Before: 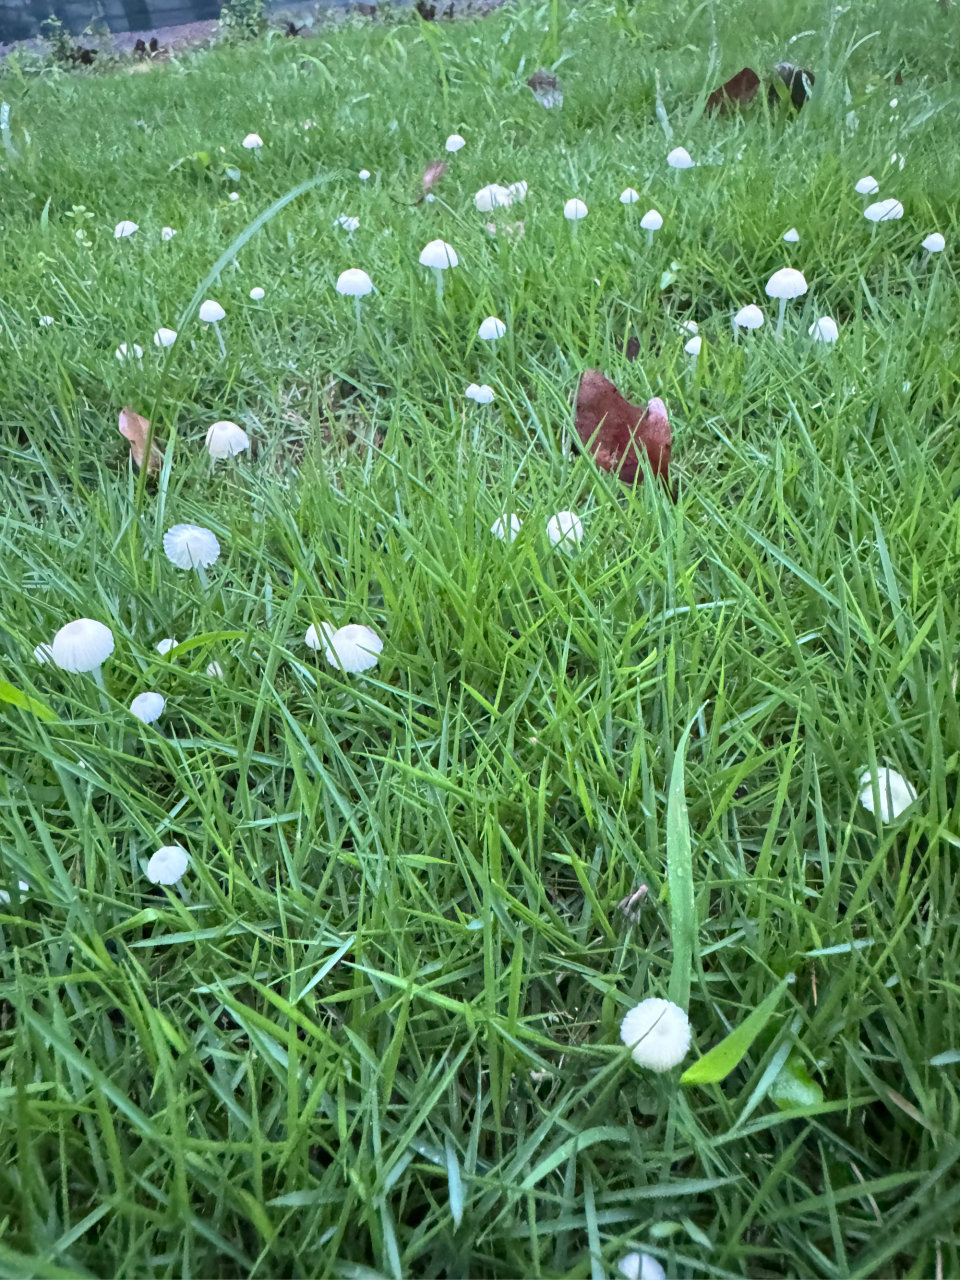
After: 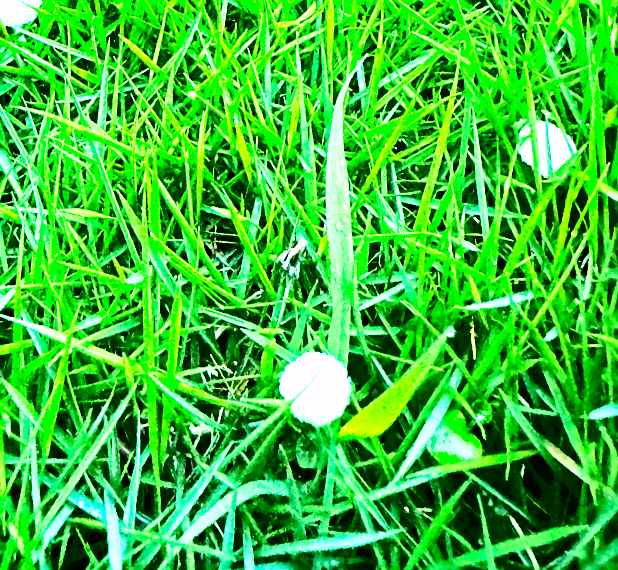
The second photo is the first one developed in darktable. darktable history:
exposure: compensate exposure bias true, compensate highlight preservation false
crop and rotate: left 35.62%, top 50.536%, bottom 4.899%
base curve: curves: ch0 [(0, 0) (0.012, 0.01) (0.073, 0.168) (0.31, 0.711) (0.645, 0.957) (1, 1)], preserve colors none
tone curve: curves: ch0 [(0, 0) (0.003, 0.006) (0.011, 0.008) (0.025, 0.011) (0.044, 0.015) (0.069, 0.019) (0.1, 0.023) (0.136, 0.03) (0.177, 0.042) (0.224, 0.065) (0.277, 0.103) (0.335, 0.177) (0.399, 0.294) (0.468, 0.463) (0.543, 0.639) (0.623, 0.805) (0.709, 0.909) (0.801, 0.967) (0.898, 0.989) (1, 1)], color space Lab, independent channels, preserve colors none
shadows and highlights: soften with gaussian
sharpen: on, module defaults
color correction: highlights a* 1.63, highlights b* -1.84, saturation 2.45
